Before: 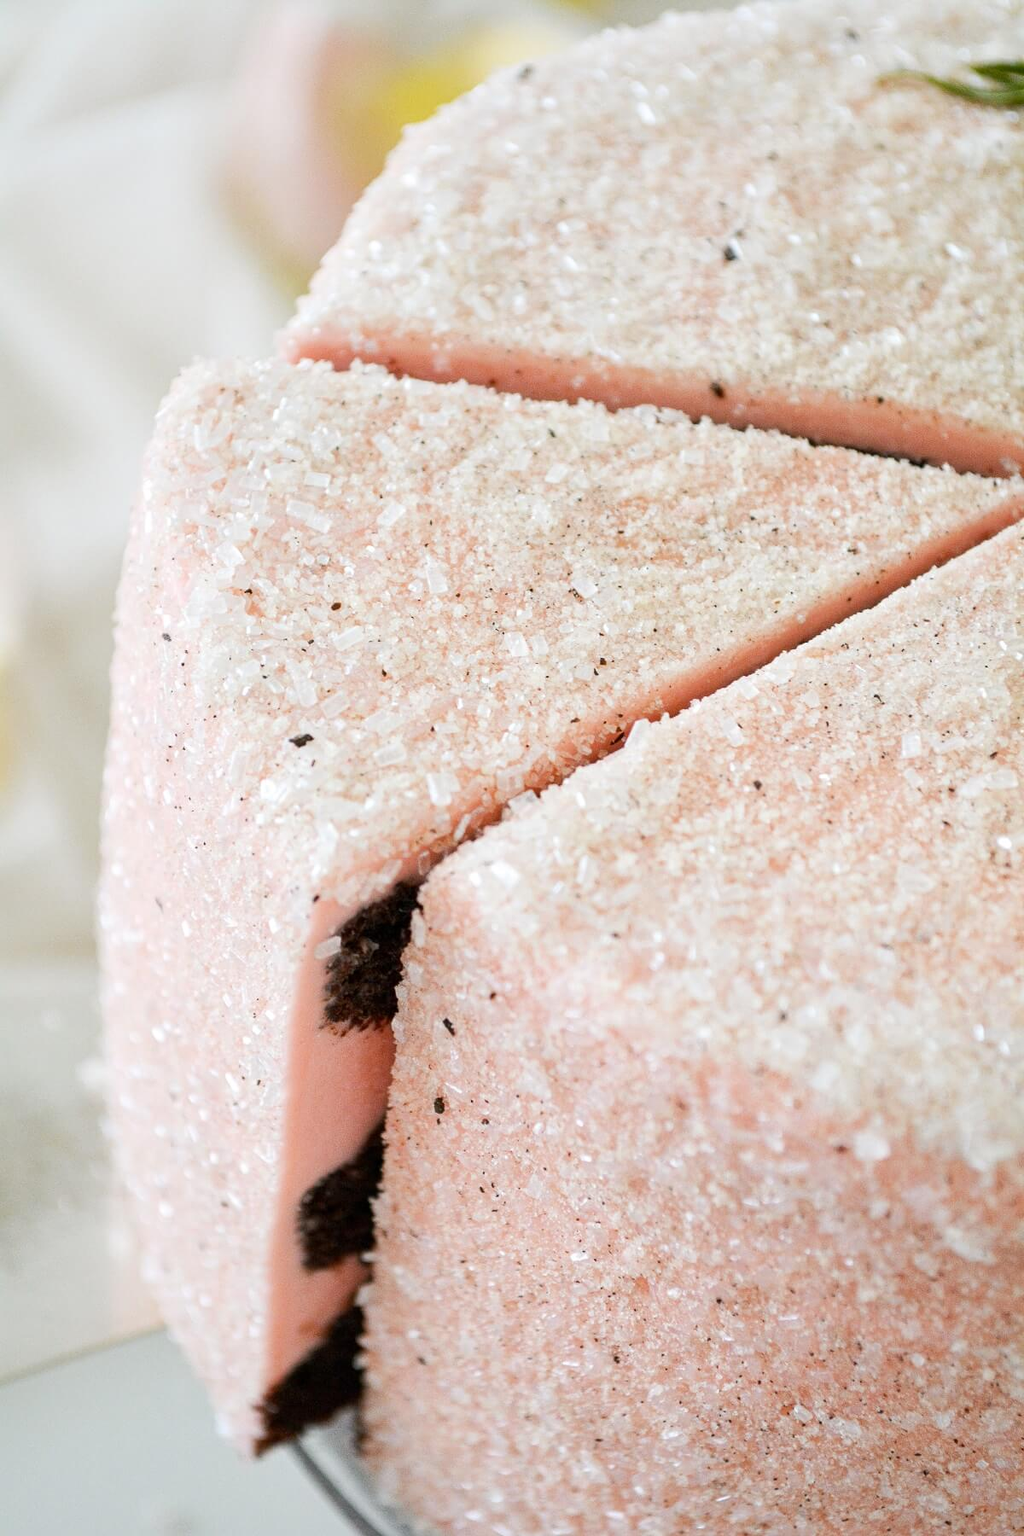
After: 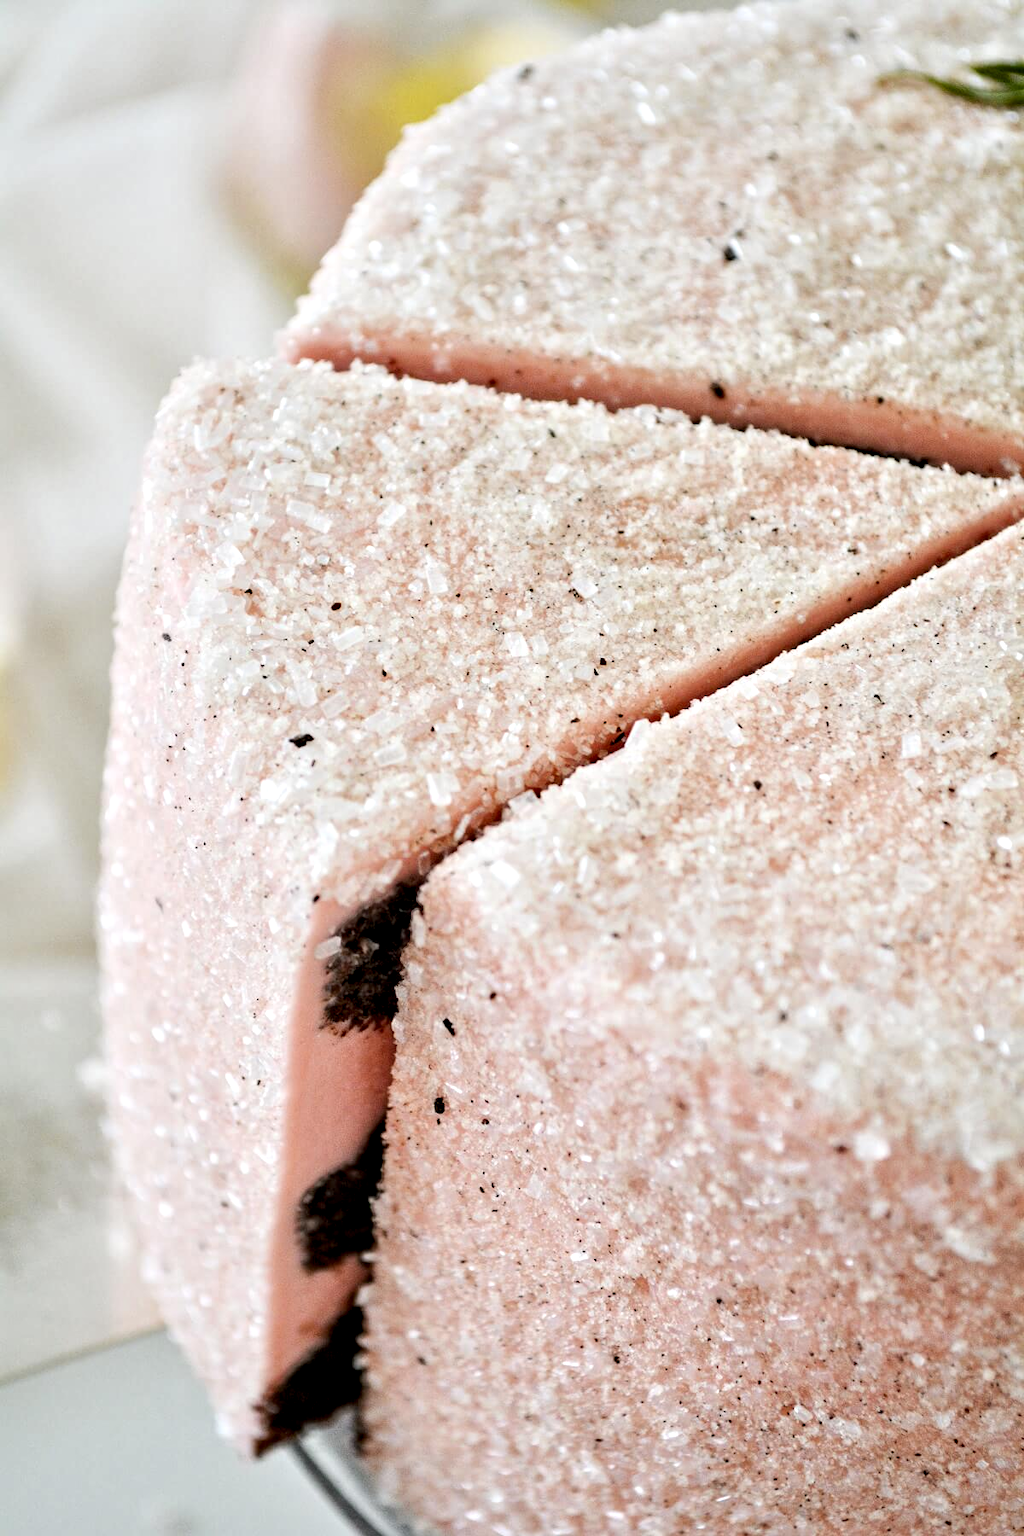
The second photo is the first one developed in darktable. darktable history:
rotate and perspective: crop left 0, crop top 0
contrast equalizer: y [[0.511, 0.558, 0.631, 0.632, 0.559, 0.512], [0.5 ×6], [0.5 ×6], [0 ×6], [0 ×6]]
